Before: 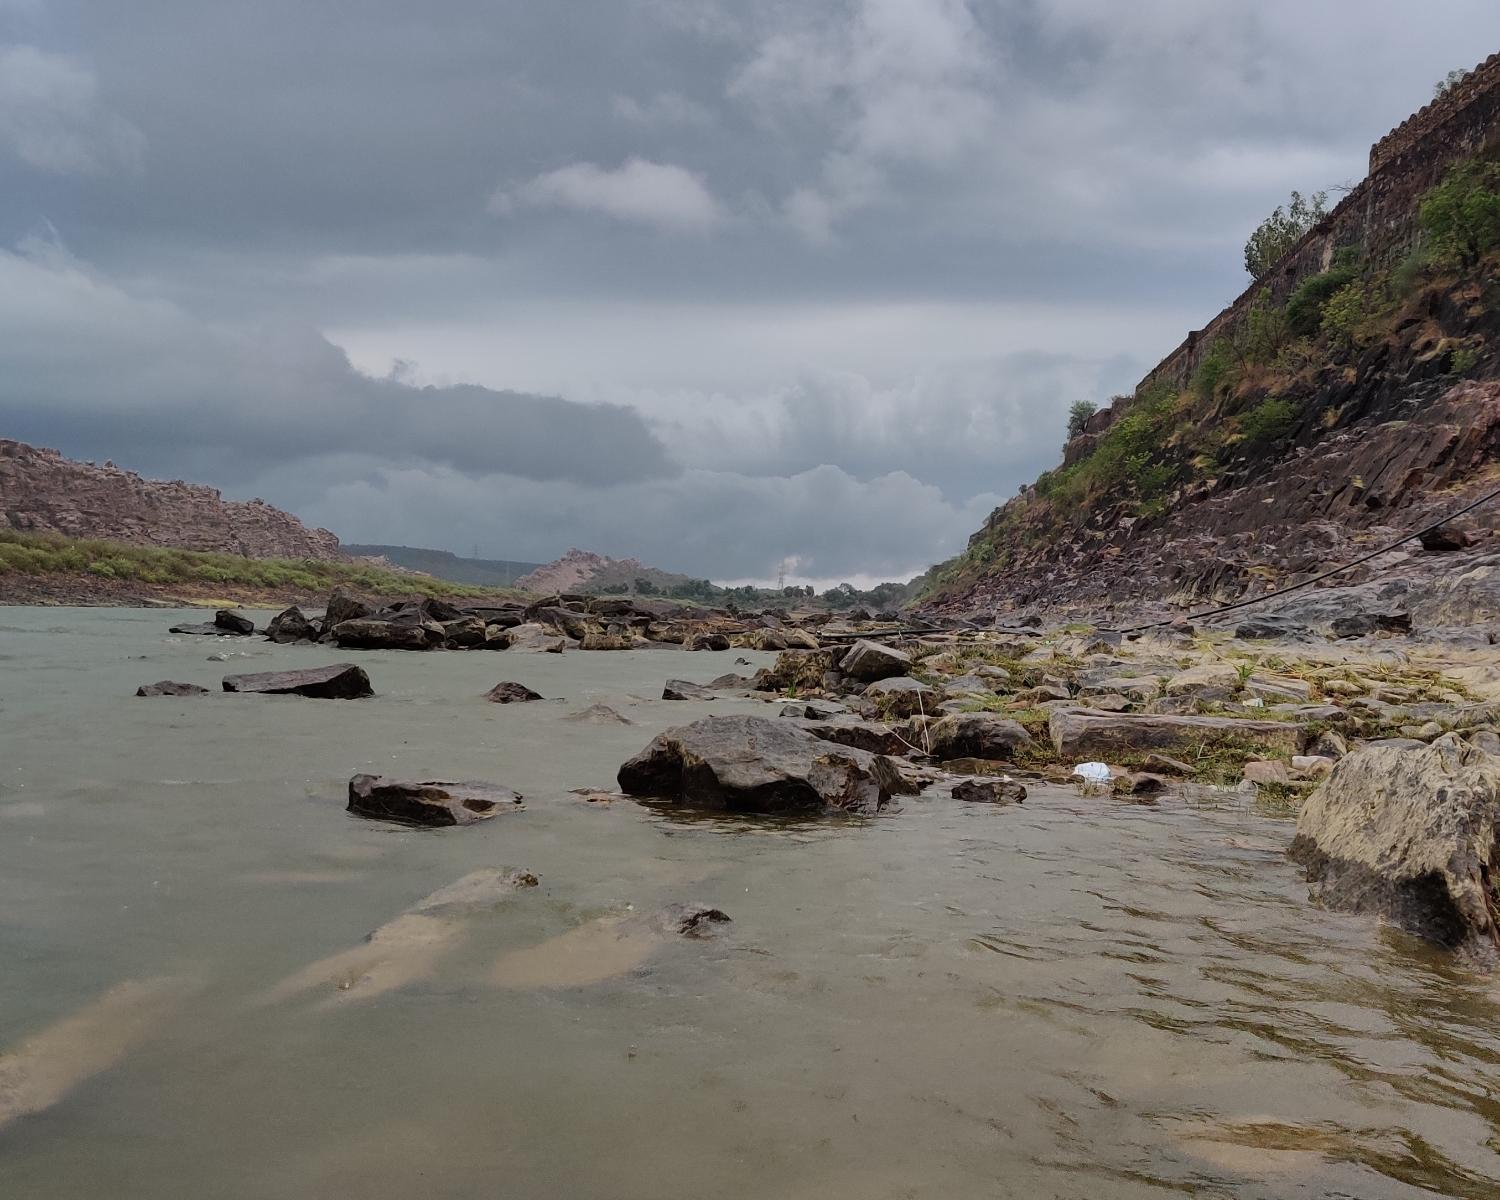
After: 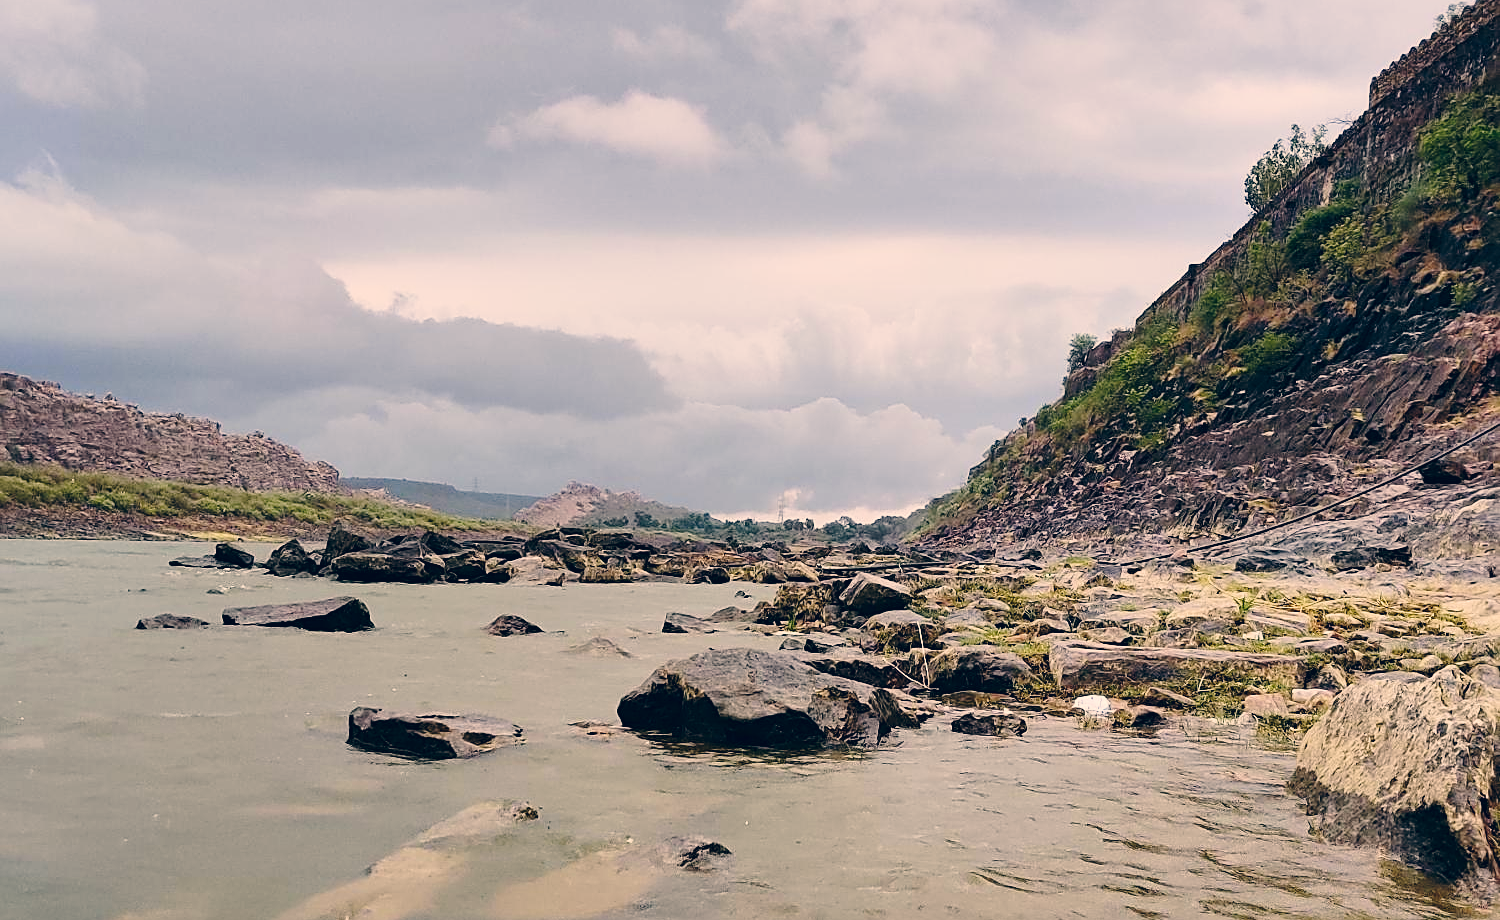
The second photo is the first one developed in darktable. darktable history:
color correction: highlights a* 10.32, highlights b* 14.66, shadows a* -9.59, shadows b* -15.02
base curve: curves: ch0 [(0, 0) (0.028, 0.03) (0.121, 0.232) (0.46, 0.748) (0.859, 0.968) (1, 1)], preserve colors none
sharpen: on, module defaults
crop: top 5.667%, bottom 17.637%
